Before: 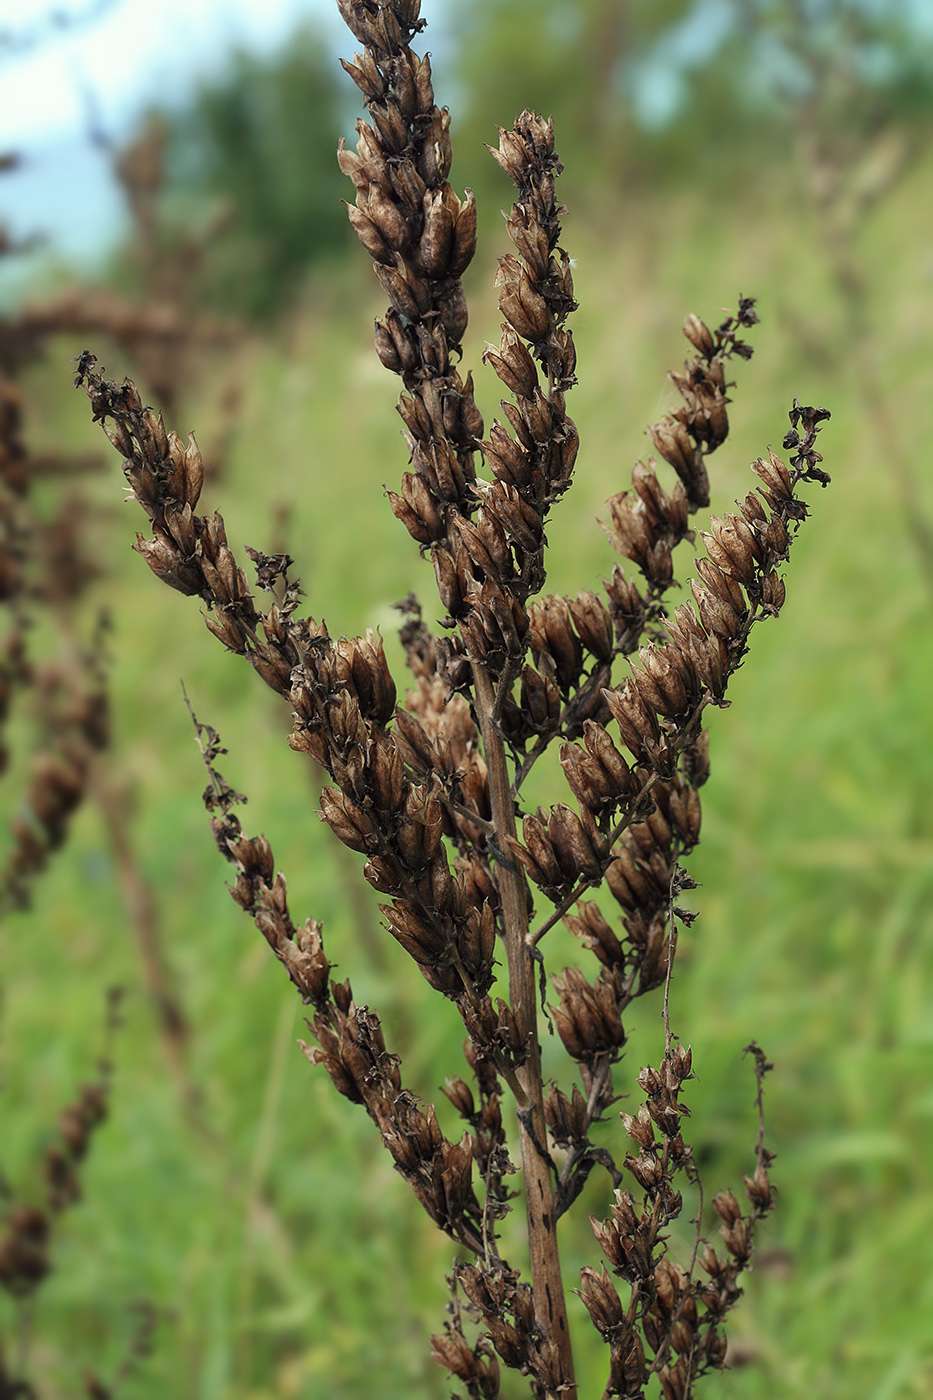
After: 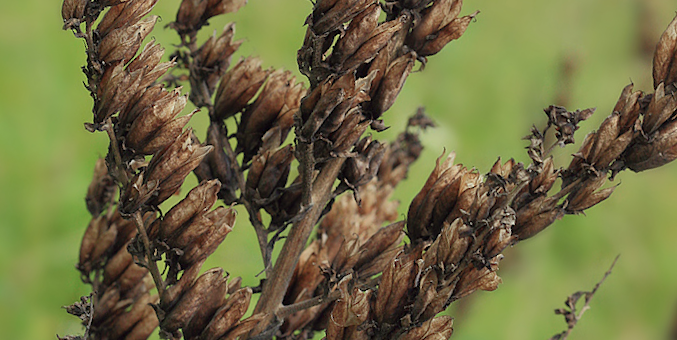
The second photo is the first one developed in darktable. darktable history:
crop and rotate: angle 16.12°, top 30.835%, bottom 35.653%
shadows and highlights: on, module defaults
